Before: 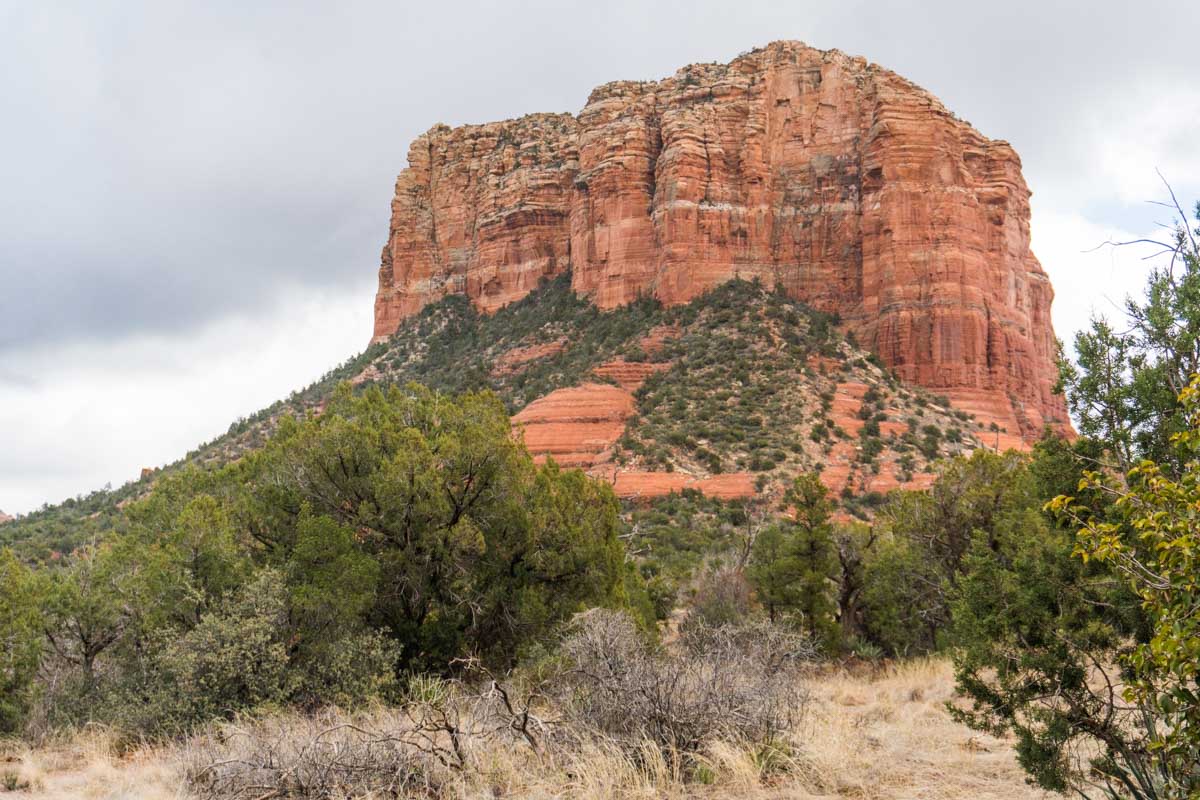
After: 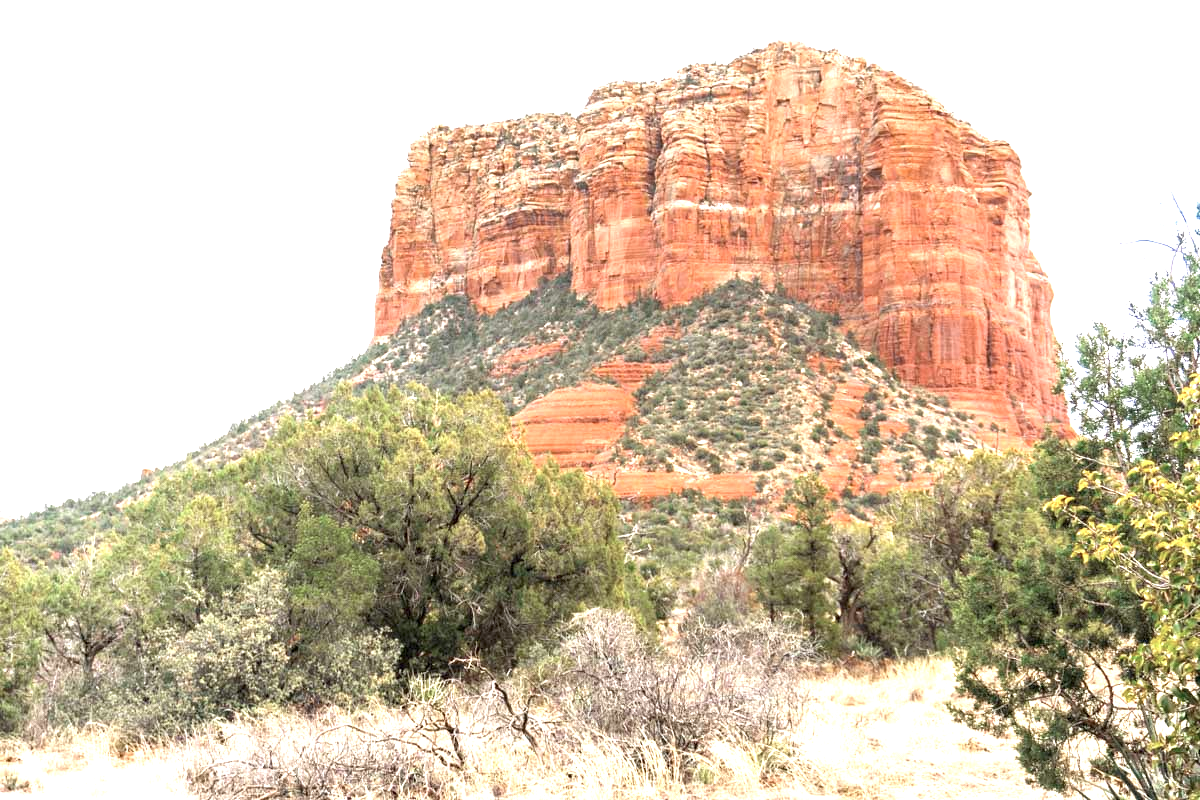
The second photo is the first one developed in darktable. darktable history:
exposure: black level correction 0.001, exposure 1.718 EV, compensate highlight preservation false
color zones: curves: ch0 [(0, 0.5) (0.125, 0.4) (0.25, 0.5) (0.375, 0.4) (0.5, 0.4) (0.625, 0.35) (0.75, 0.35) (0.875, 0.5)]; ch1 [(0, 0.35) (0.125, 0.45) (0.25, 0.35) (0.375, 0.35) (0.5, 0.35) (0.625, 0.35) (0.75, 0.45) (0.875, 0.35)]; ch2 [(0, 0.6) (0.125, 0.5) (0.25, 0.5) (0.375, 0.6) (0.5, 0.6) (0.625, 0.5) (0.75, 0.5) (0.875, 0.5)]
